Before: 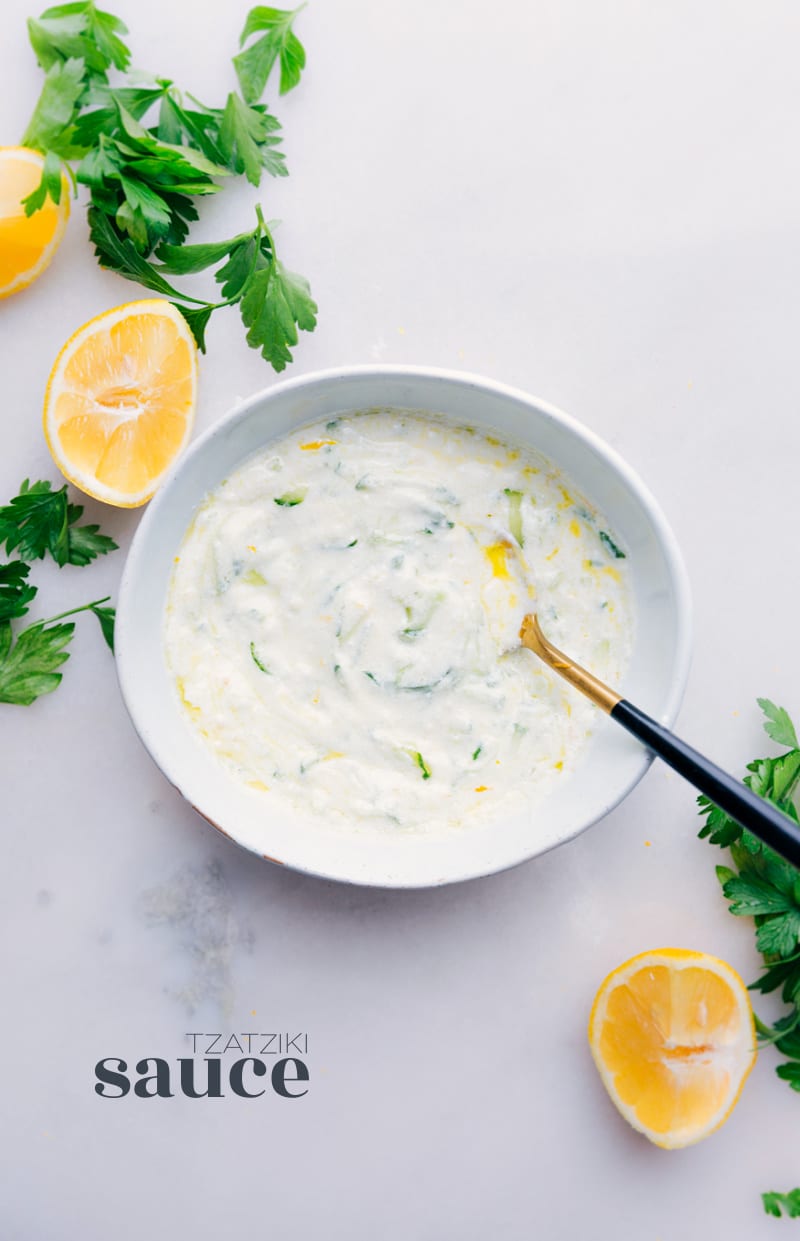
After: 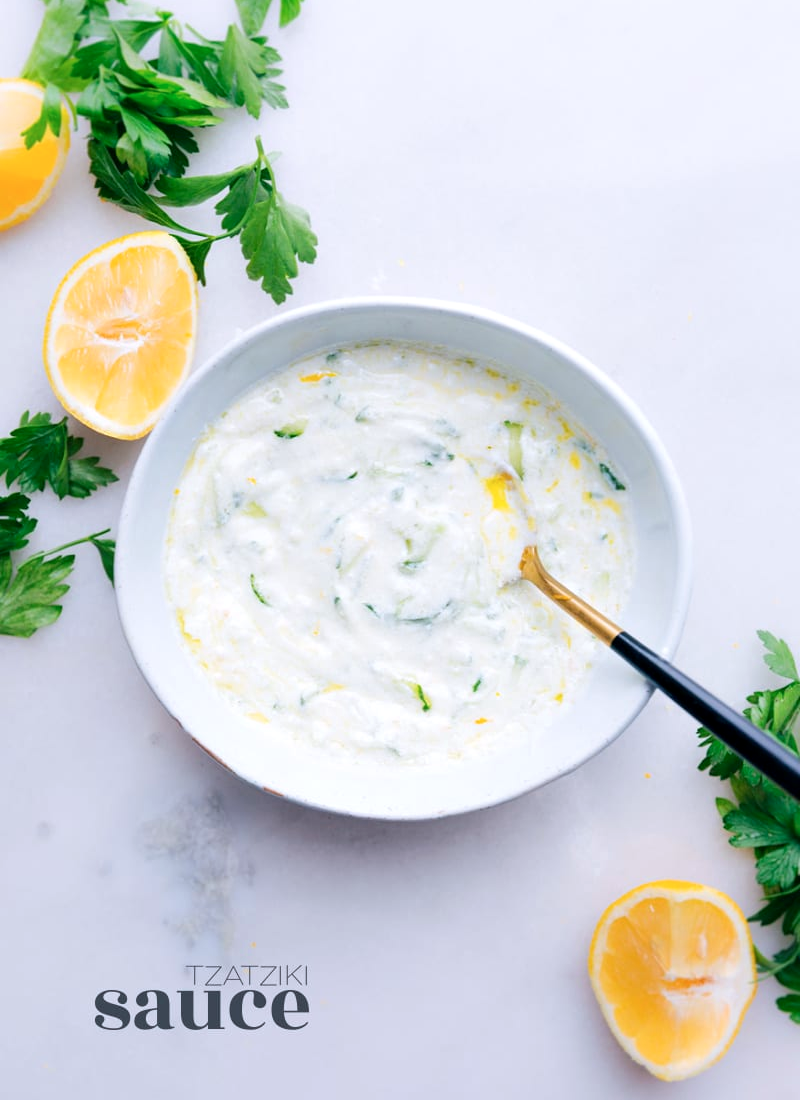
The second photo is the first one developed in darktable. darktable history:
crop and rotate: top 5.492%, bottom 5.825%
color correction: highlights a* -0.115, highlights b* -5.67, shadows a* -0.142, shadows b* -0.119
exposure: black level correction 0.001, exposure 0.138 EV, compensate exposure bias true, compensate highlight preservation false
